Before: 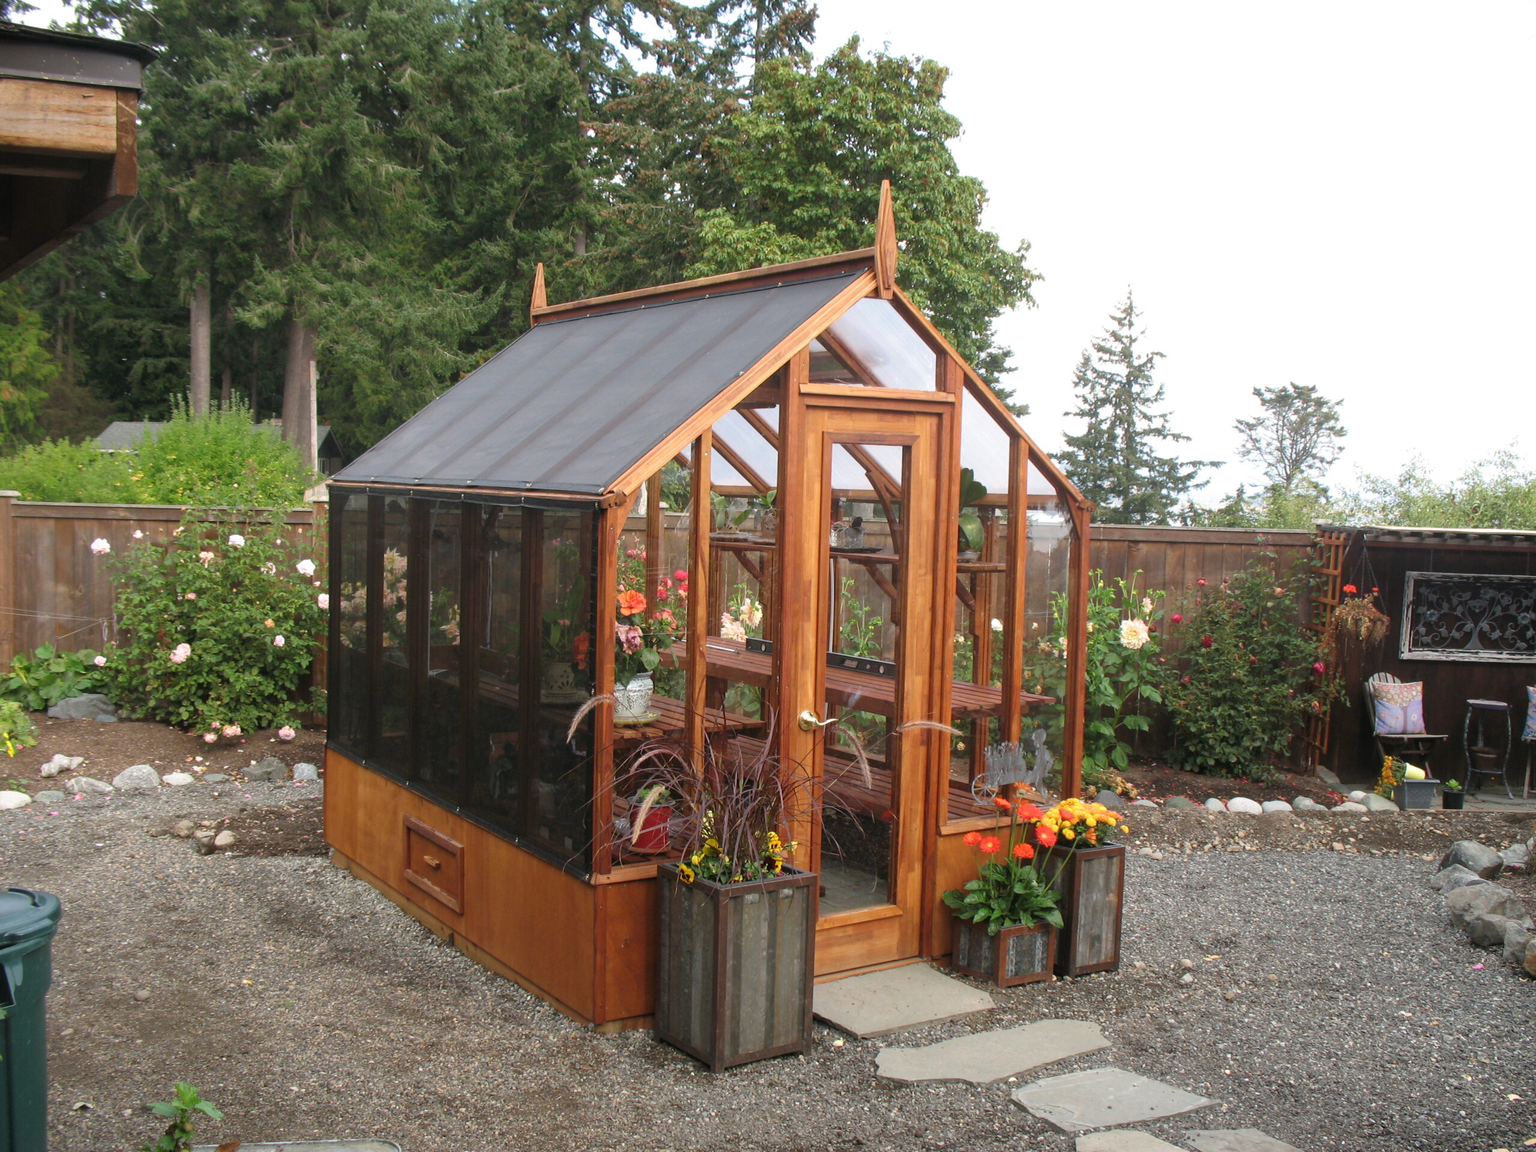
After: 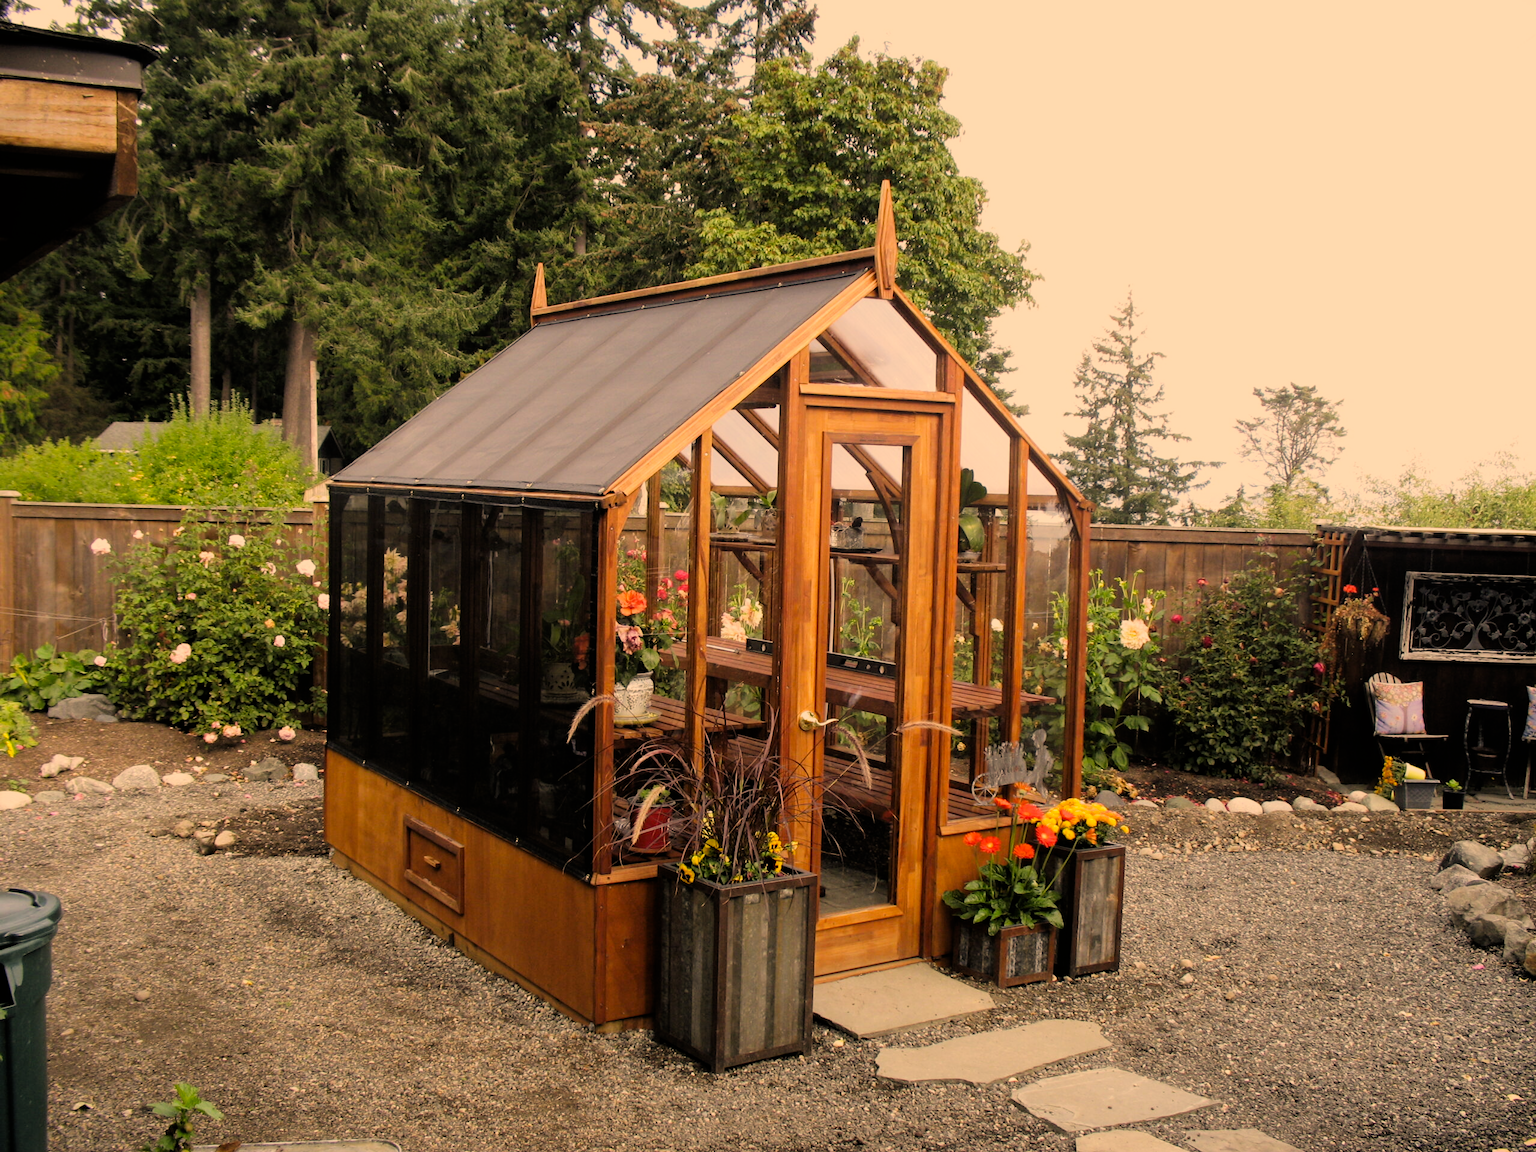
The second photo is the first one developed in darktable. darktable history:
filmic rgb: black relative exposure -5.15 EV, white relative exposure 3.98 EV, hardness 2.88, contrast 1.301, highlights saturation mix -28.65%
color correction: highlights a* 15.01, highlights b* 31.17
